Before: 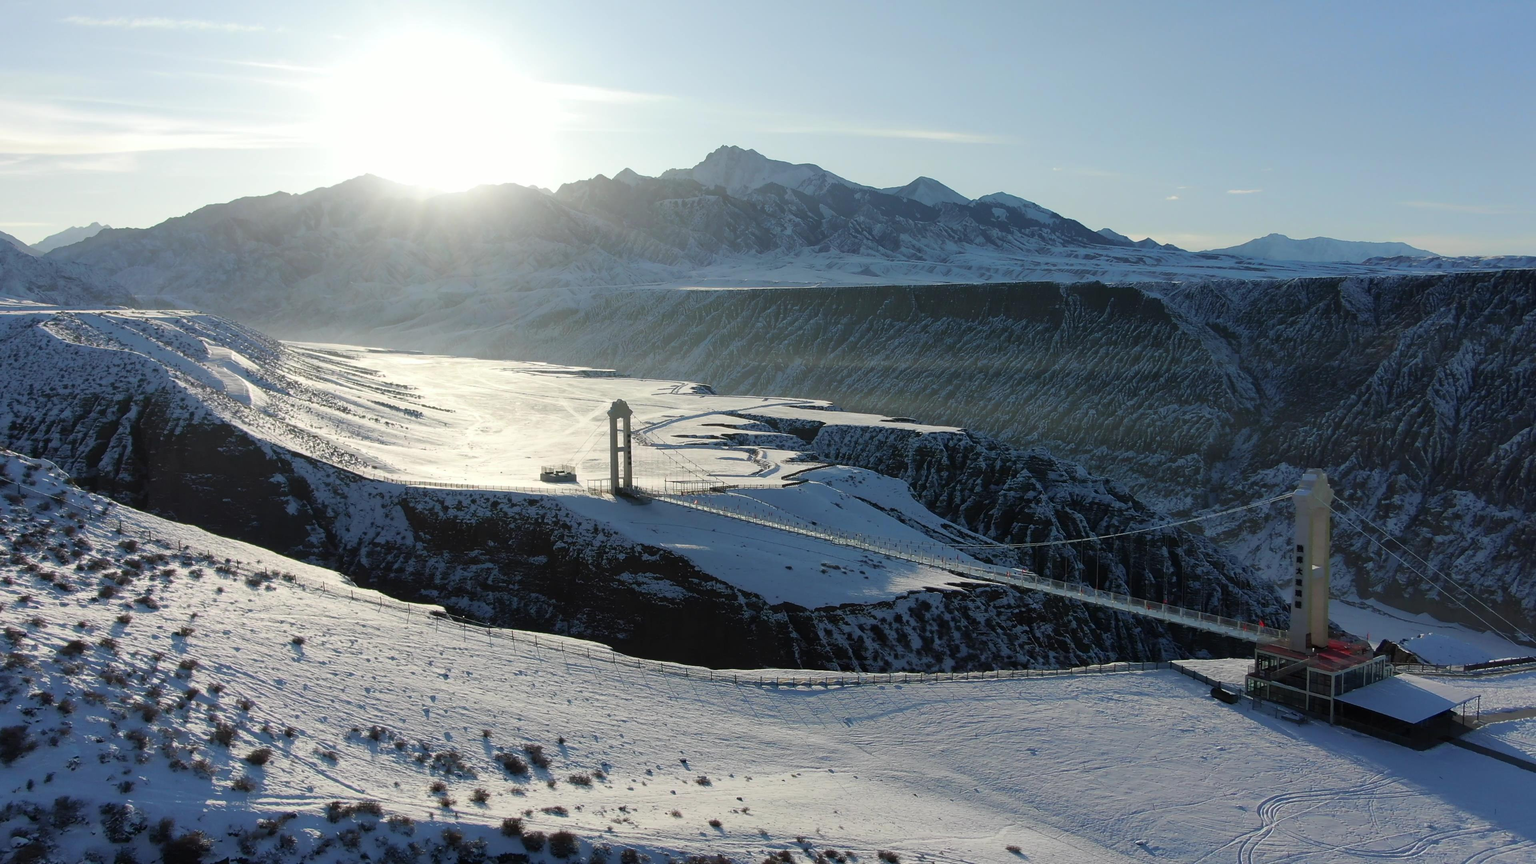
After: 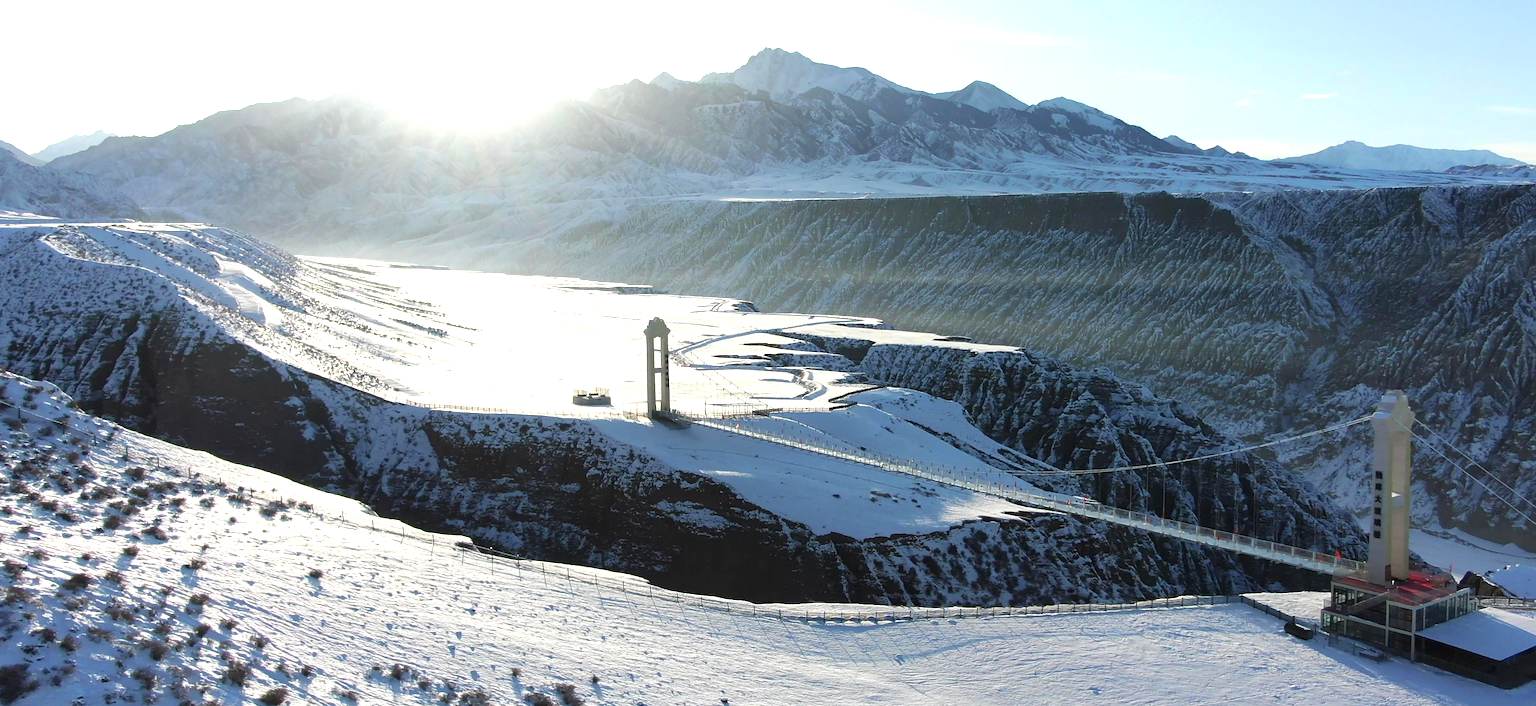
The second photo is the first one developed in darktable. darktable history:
exposure: black level correction 0, exposure 1 EV, compensate exposure bias true, compensate highlight preservation false
crop and rotate: angle 0.053°, top 11.634%, right 5.61%, bottom 11.209%
